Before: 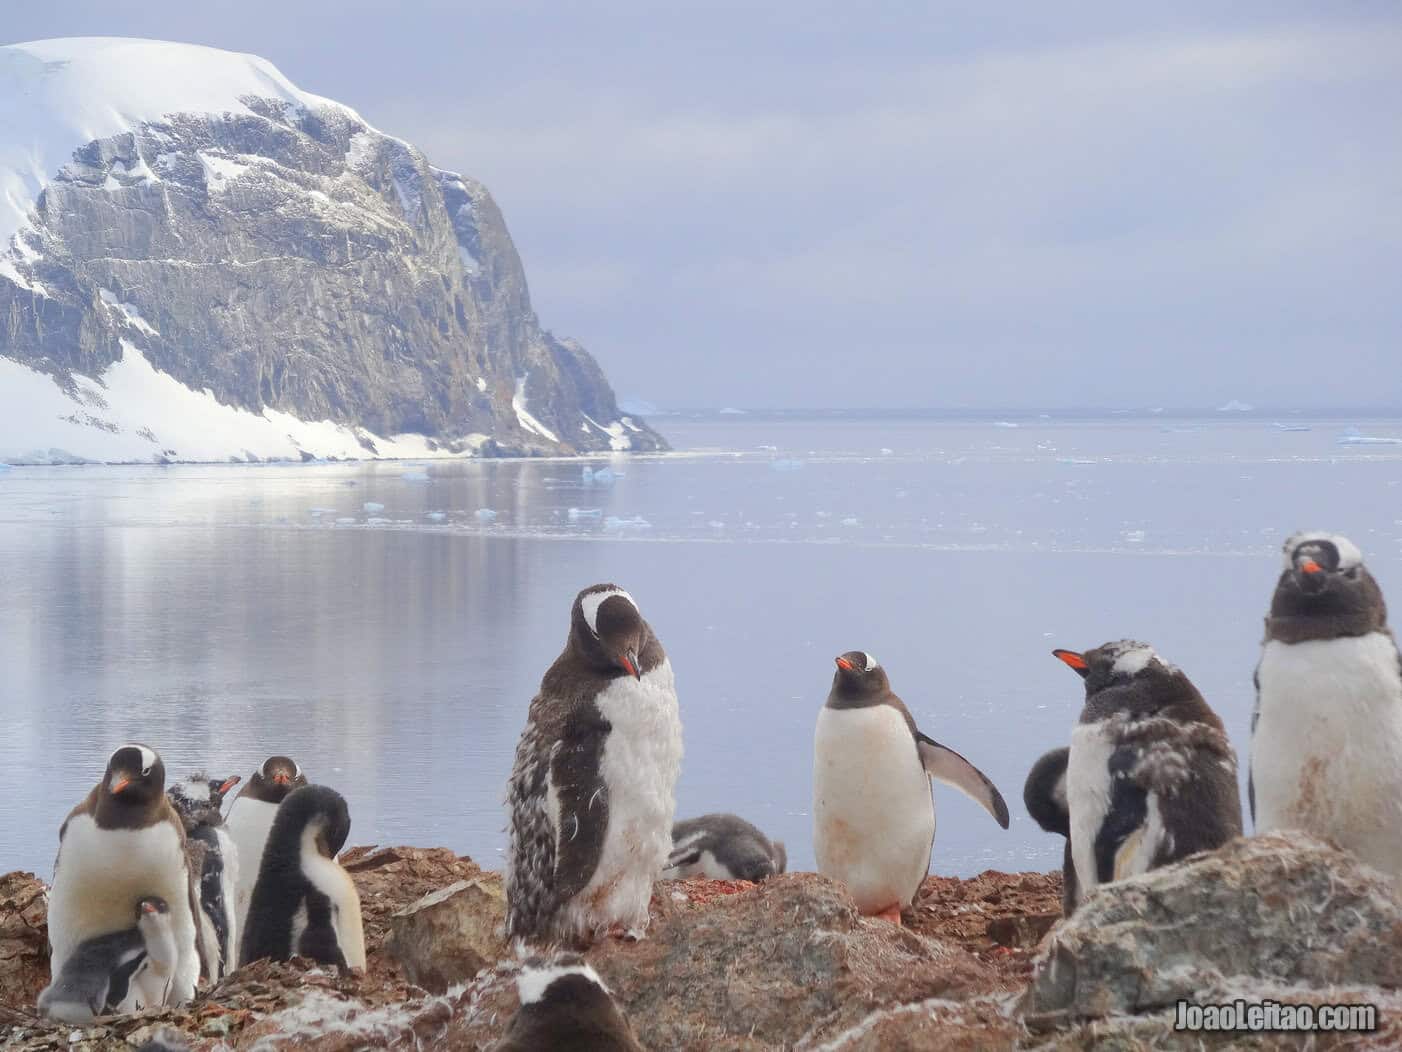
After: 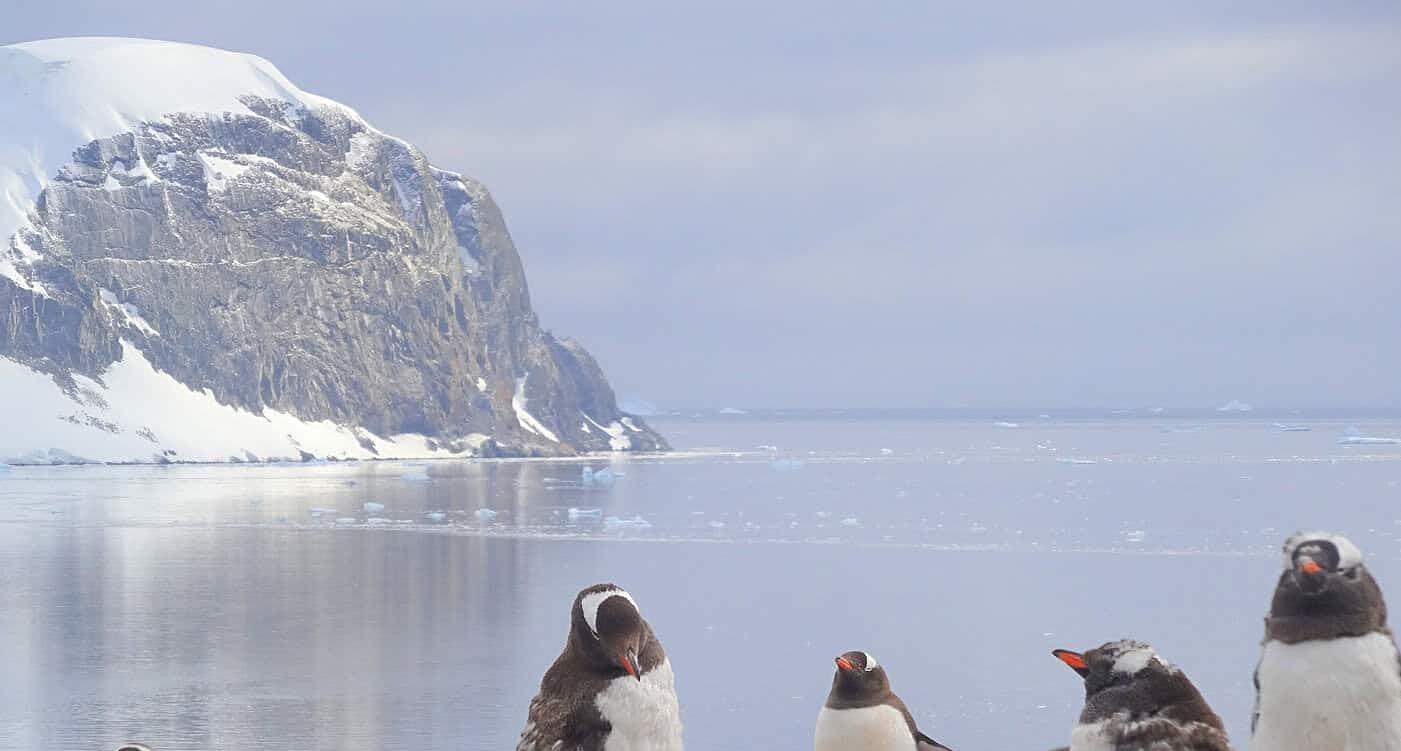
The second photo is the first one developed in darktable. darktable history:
crop: bottom 28.576%
sharpen: radius 2.529, amount 0.323
